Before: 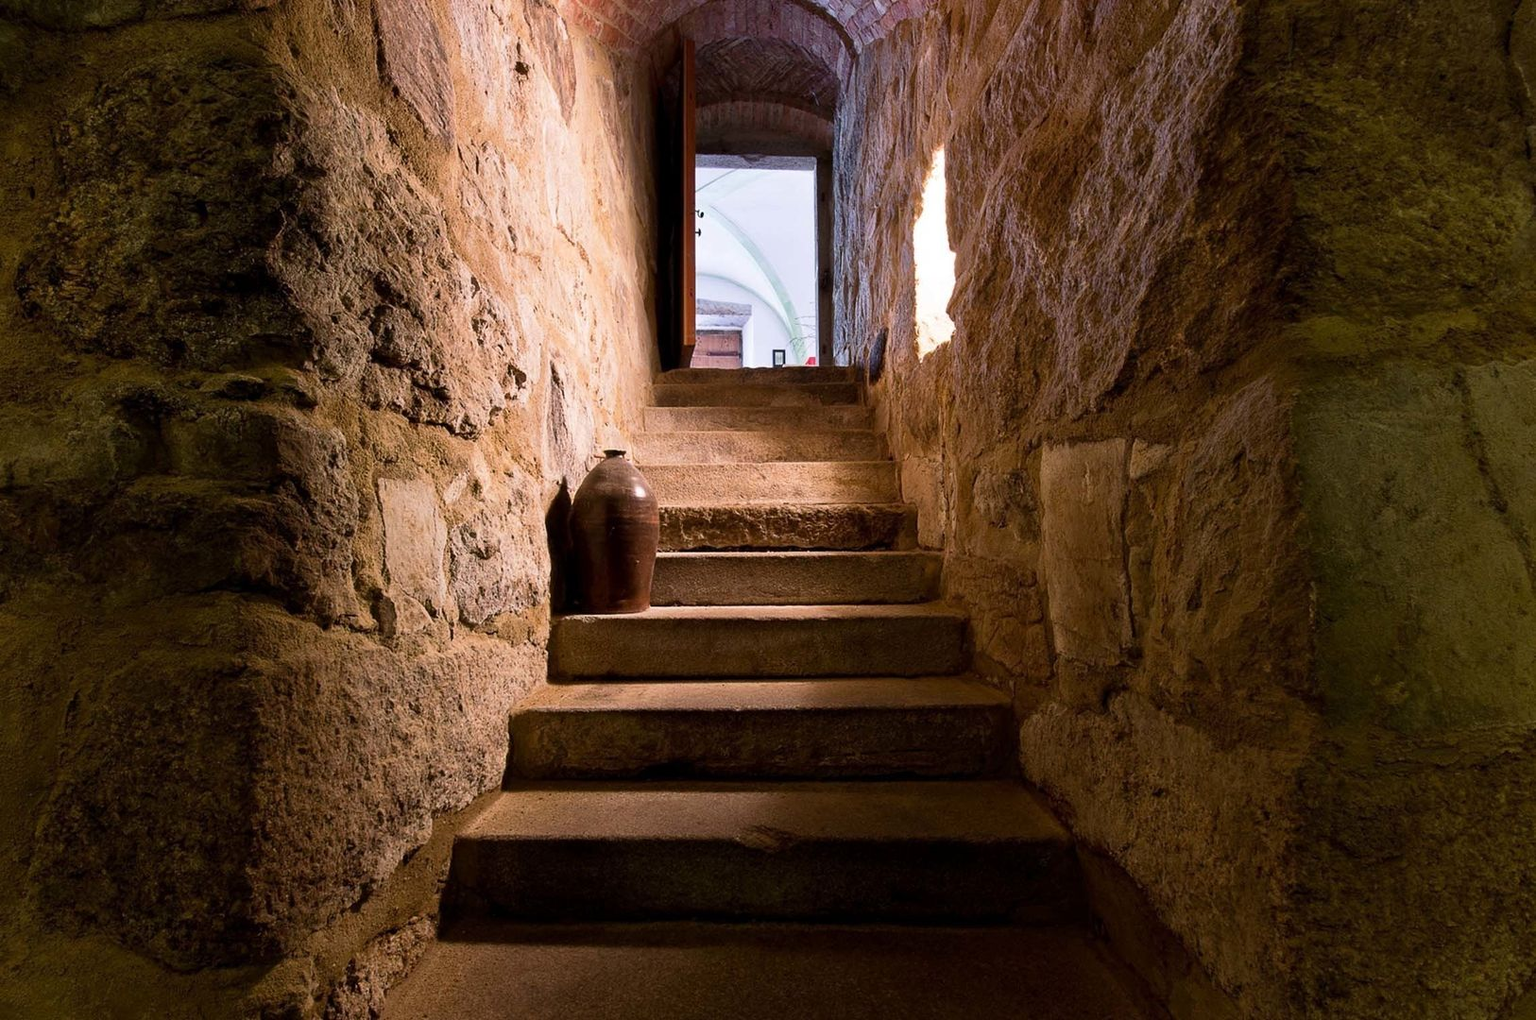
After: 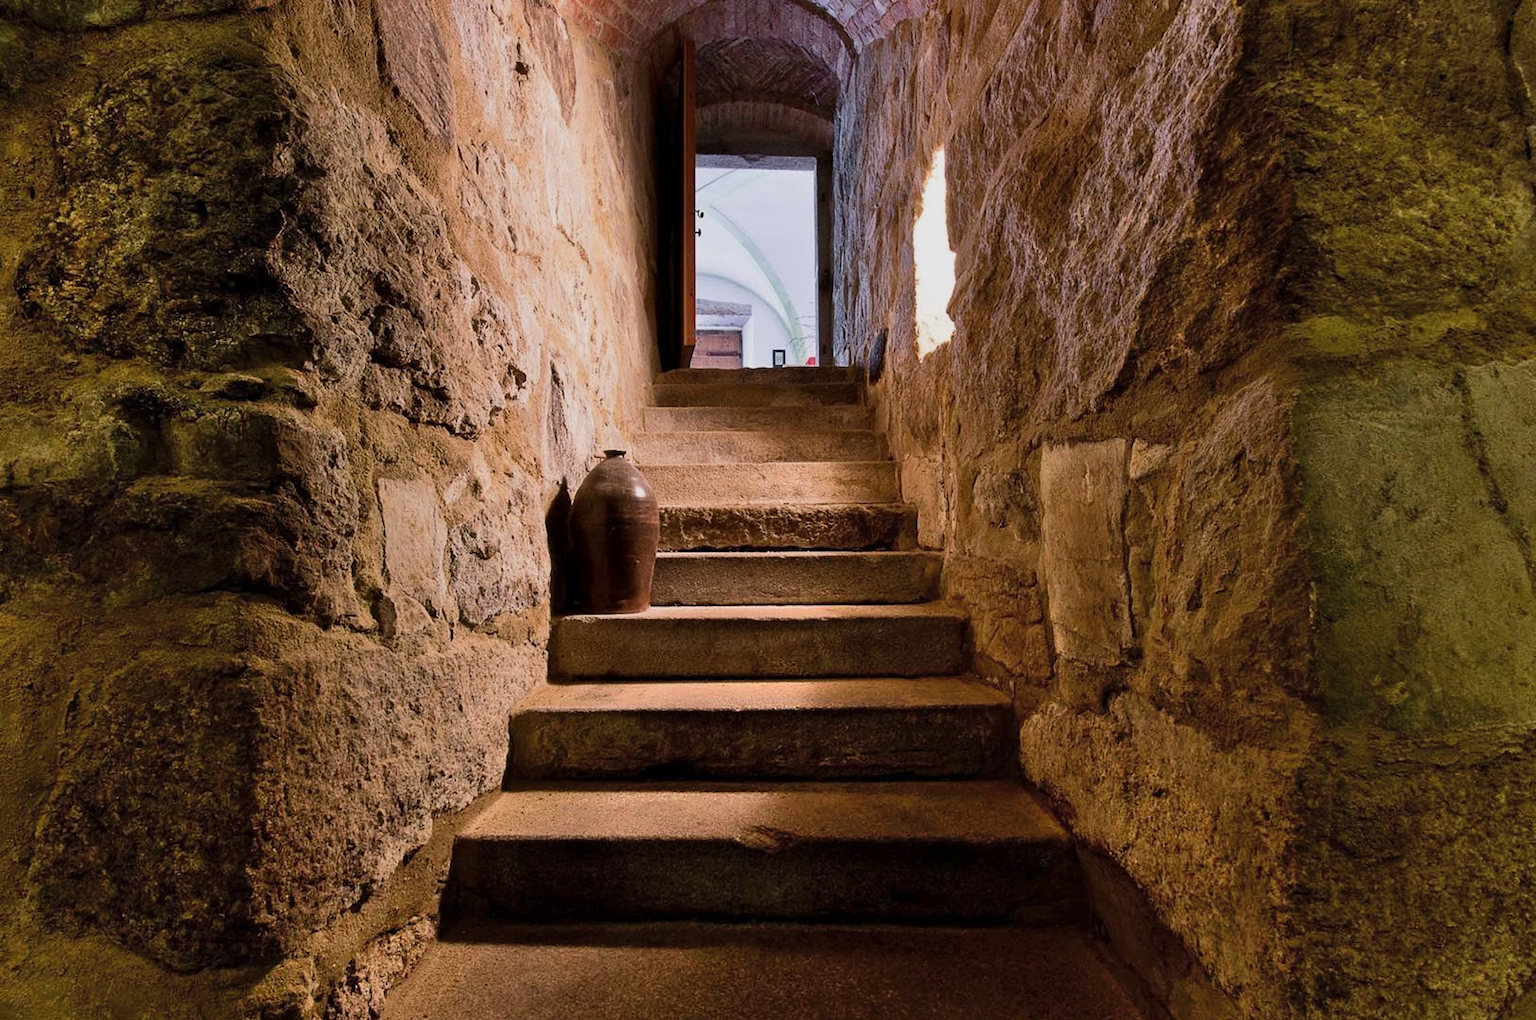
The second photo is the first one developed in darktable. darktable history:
shadows and highlights: shadows 60, soften with gaussian
exposure: exposure -0.36 EV, compensate highlight preservation false
